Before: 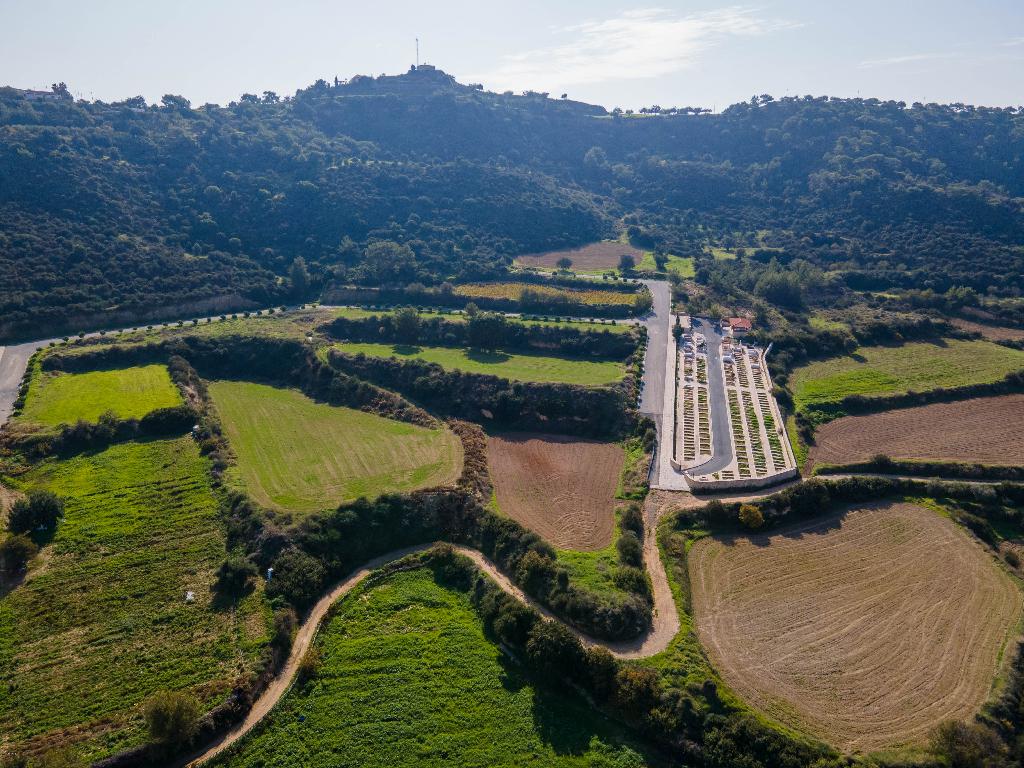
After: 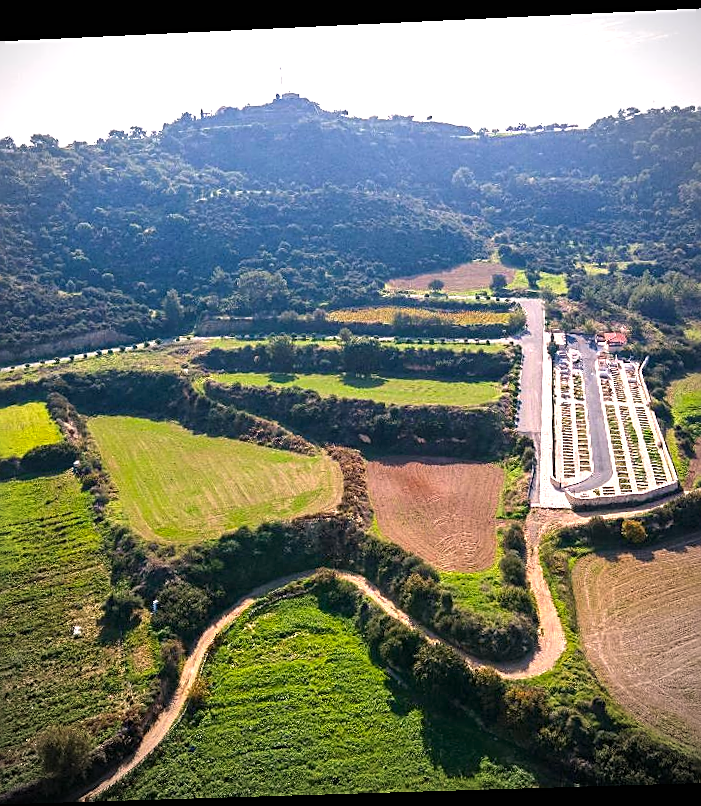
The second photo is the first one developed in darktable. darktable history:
sharpen: on, module defaults
rotate and perspective: rotation -2.22°, lens shift (horizontal) -0.022, automatic cropping off
crop and rotate: left 12.648%, right 20.685%
exposure: black level correction 0, exposure 1 EV, compensate exposure bias true, compensate highlight preservation false
color correction: highlights a* 5.59, highlights b* 5.24, saturation 0.68
color contrast: green-magenta contrast 1.69, blue-yellow contrast 1.49
vignetting: on, module defaults
